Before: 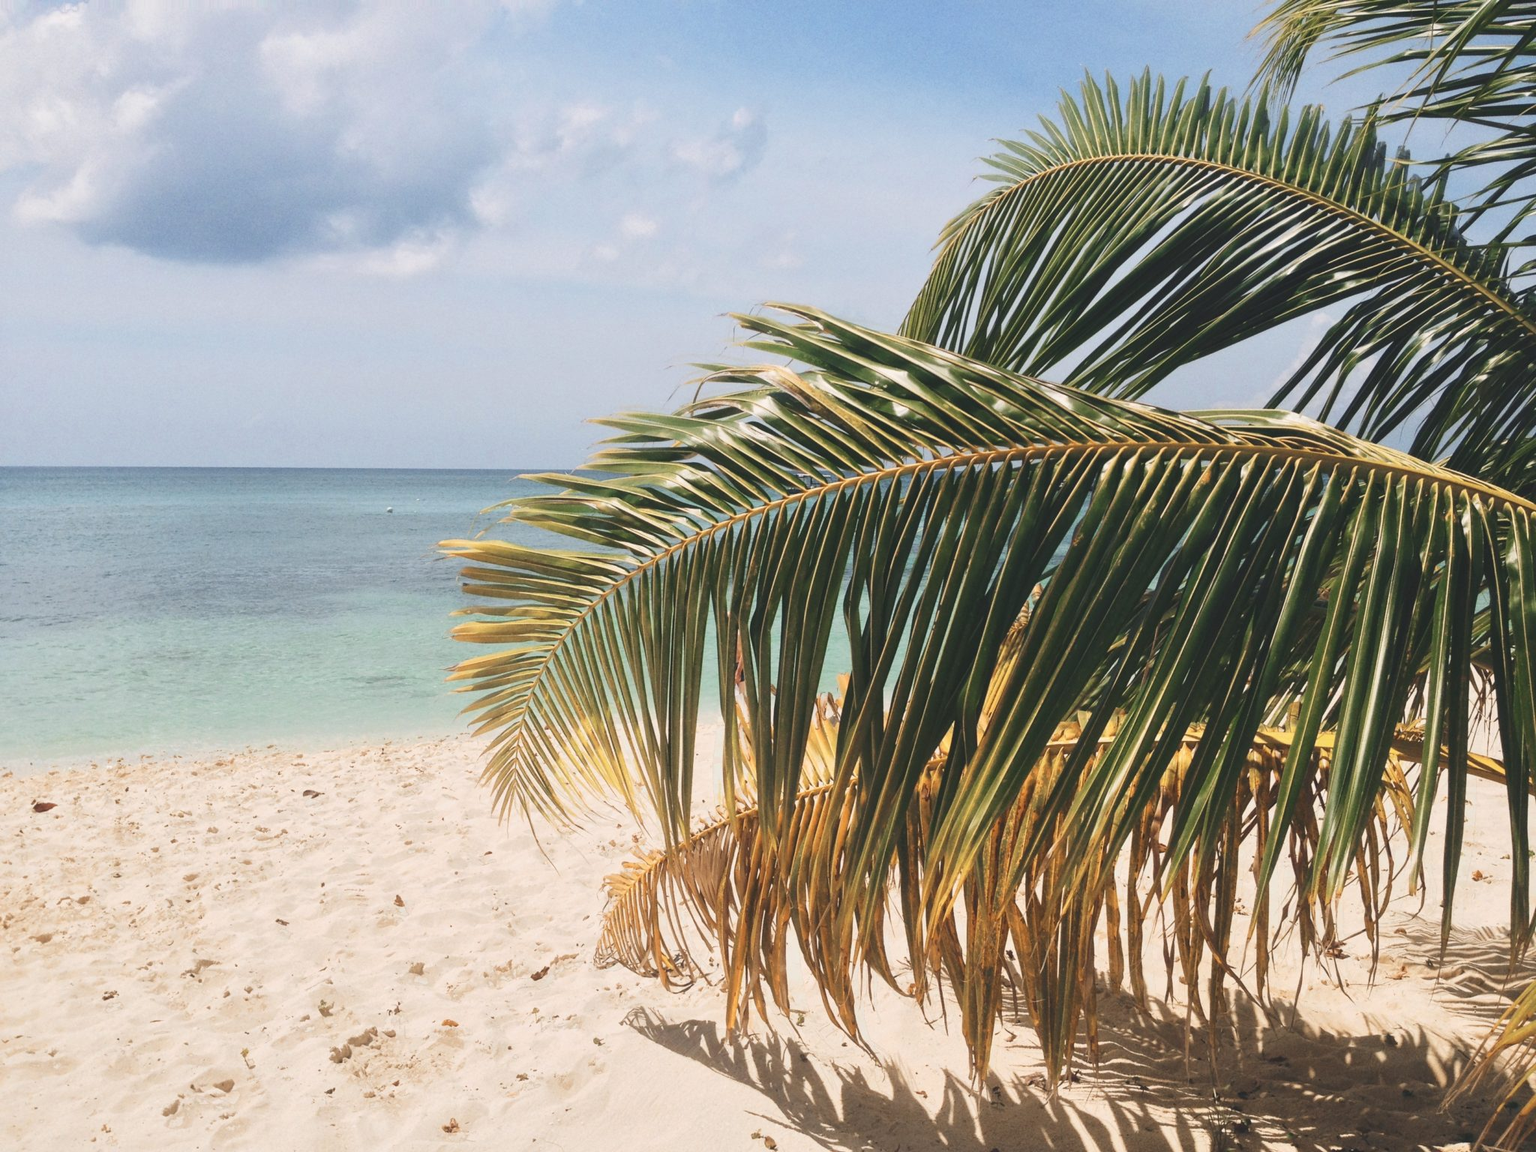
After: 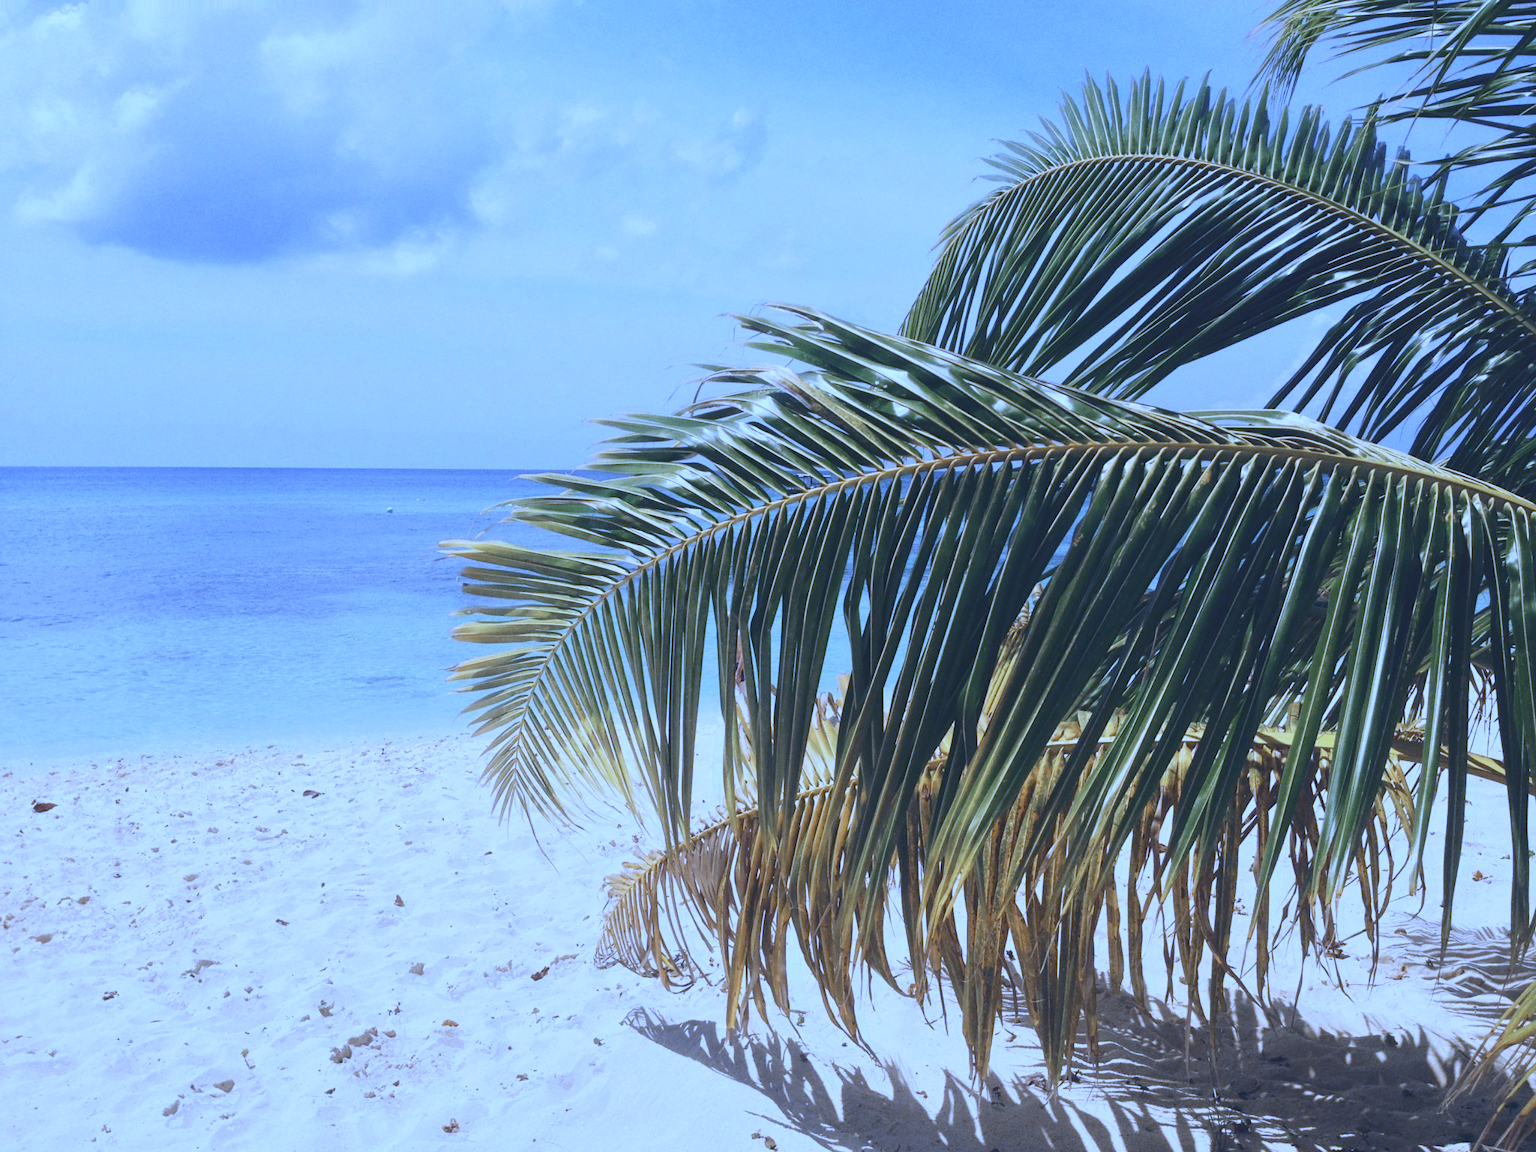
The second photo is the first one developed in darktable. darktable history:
white balance: red 0.766, blue 1.537
exposure: exposure 0 EV, compensate highlight preservation false
